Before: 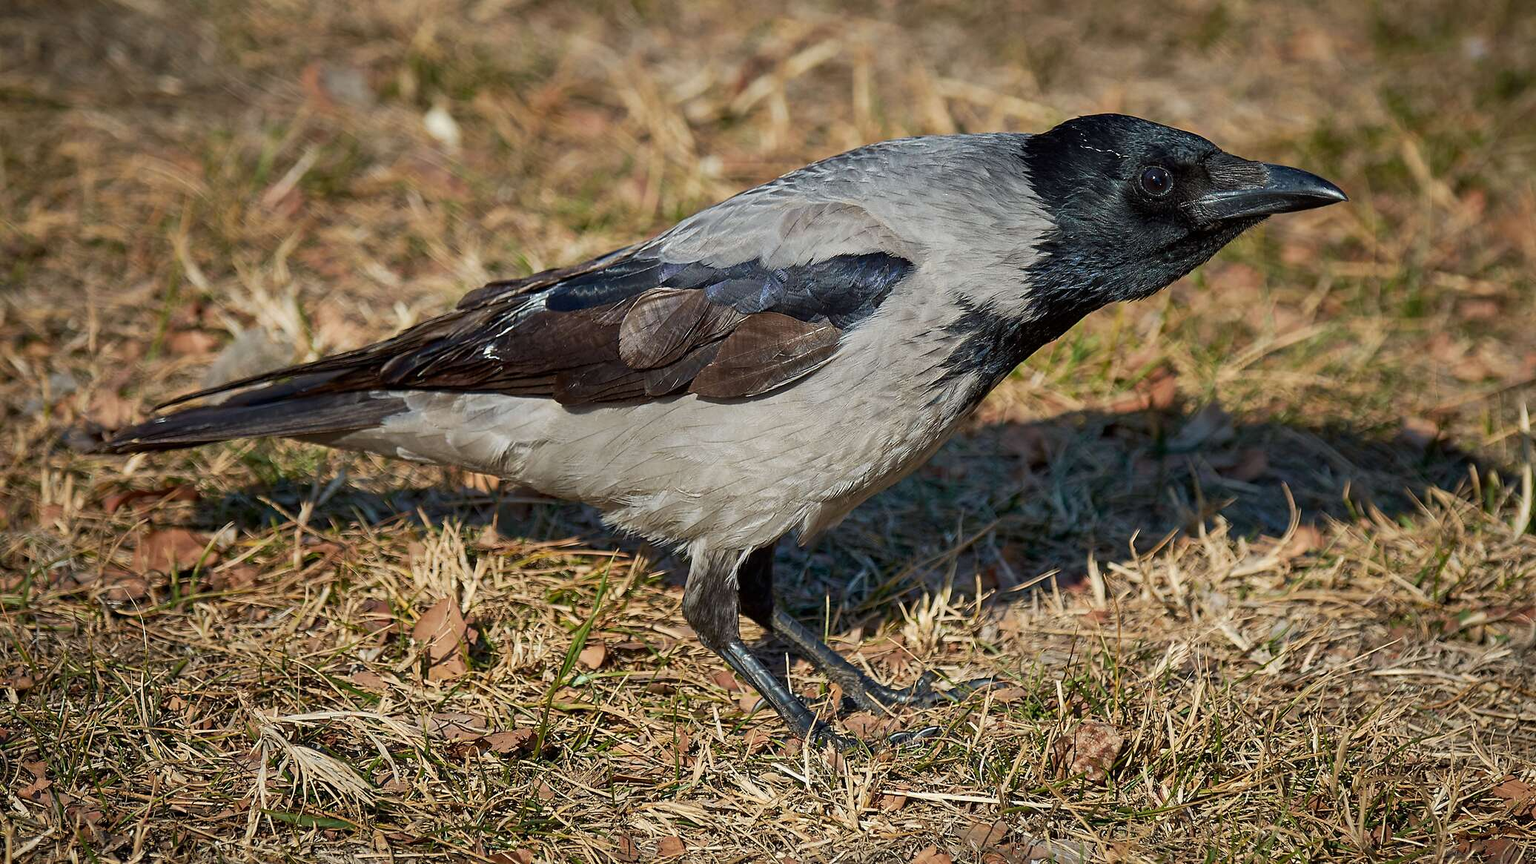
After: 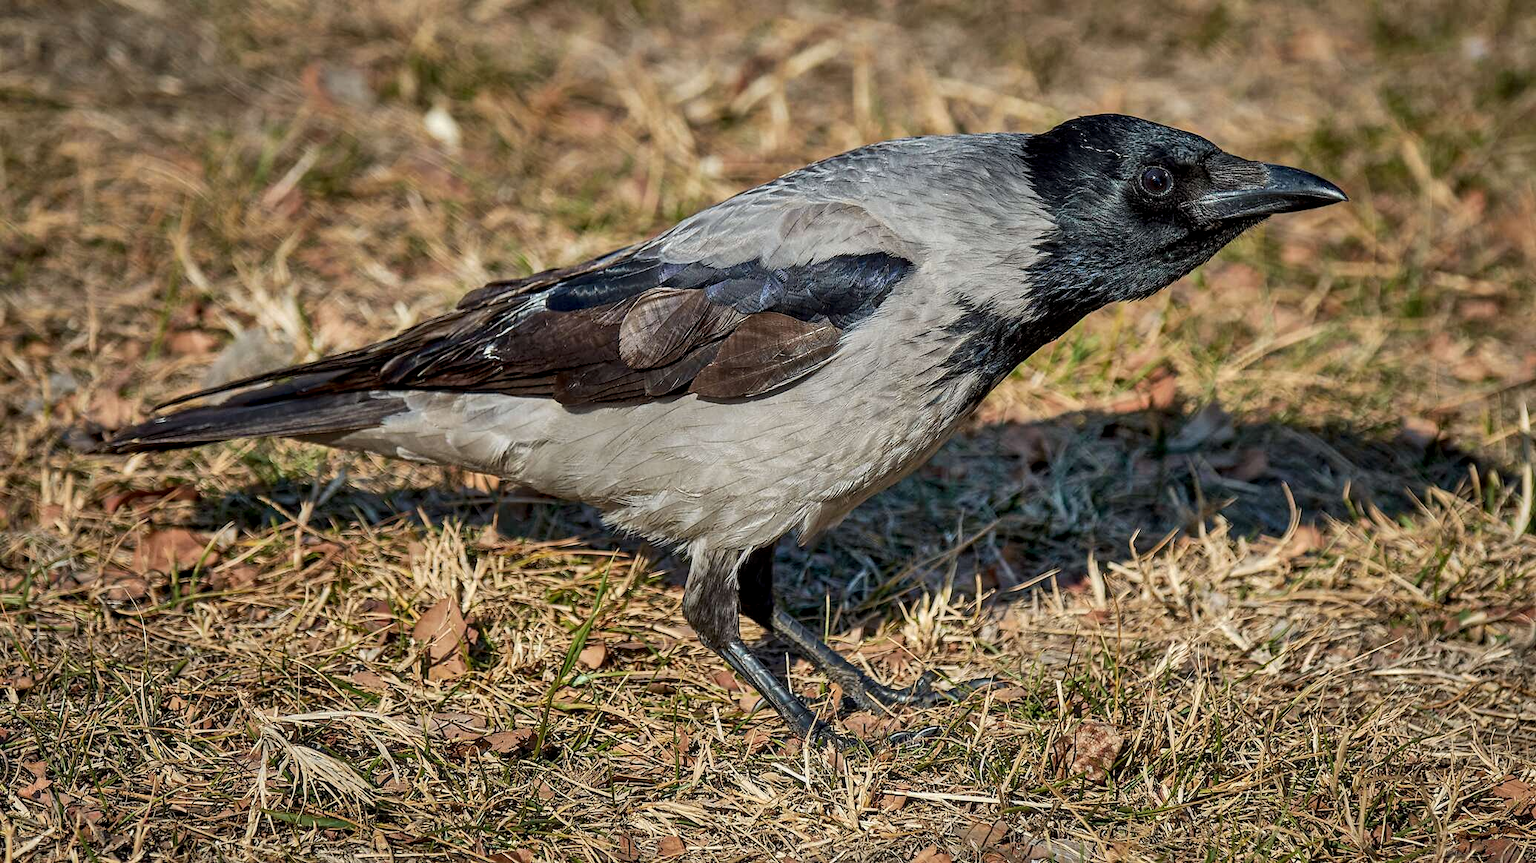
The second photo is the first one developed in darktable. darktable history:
local contrast: detail 130%
shadows and highlights: shadows 75, highlights -60.85, soften with gaussian
